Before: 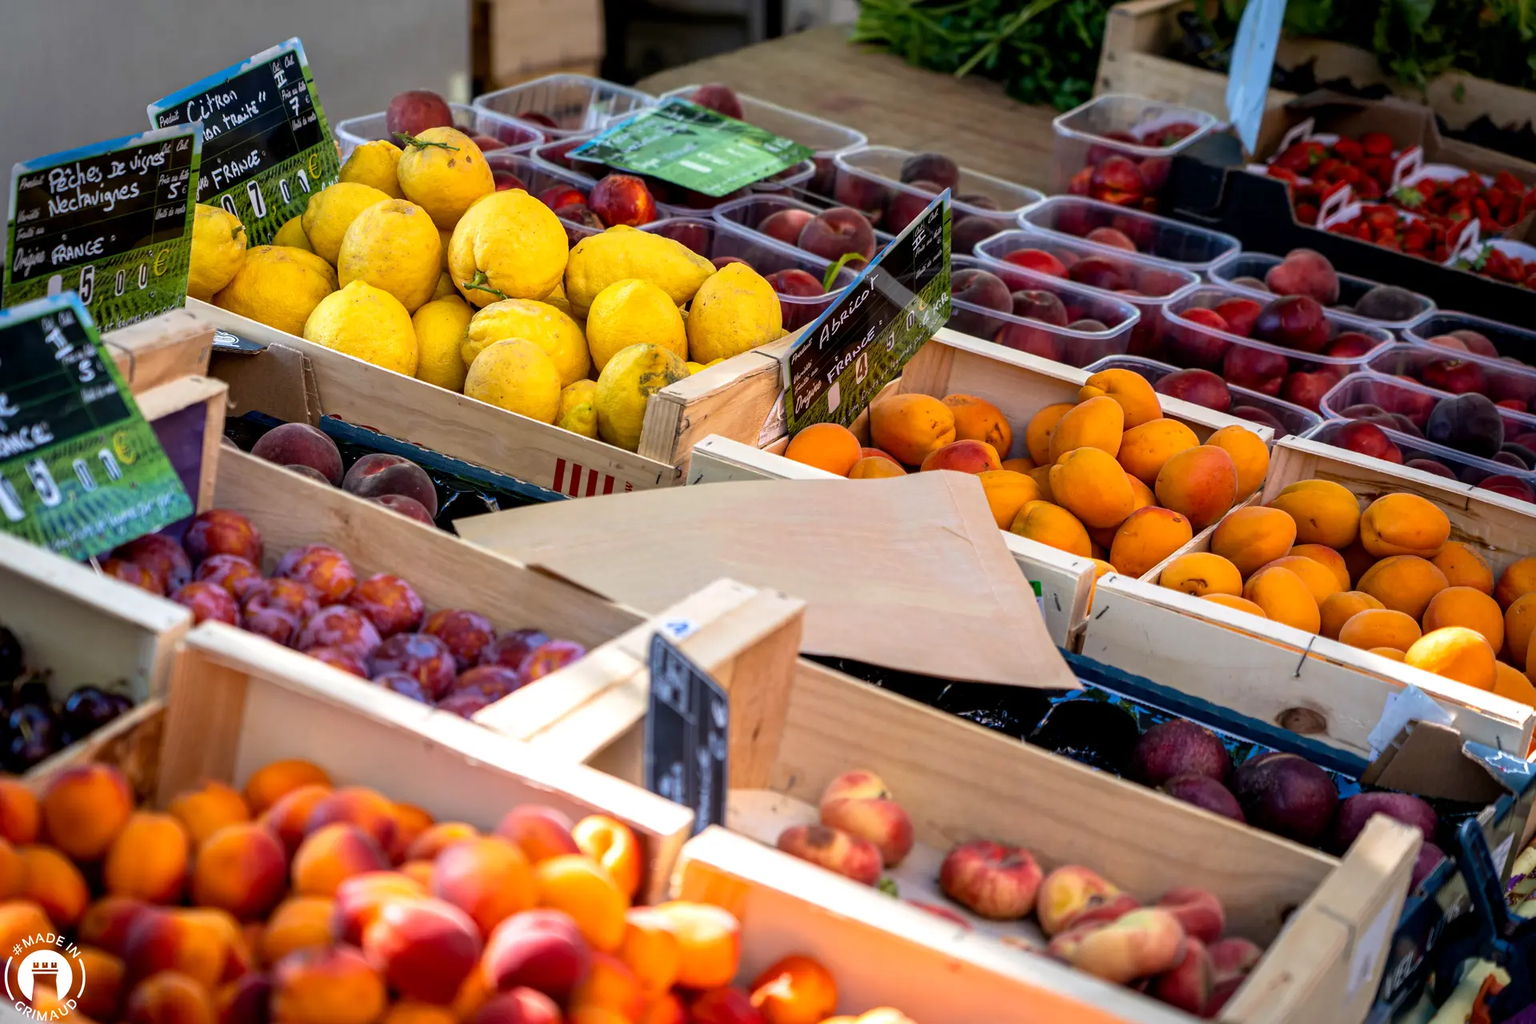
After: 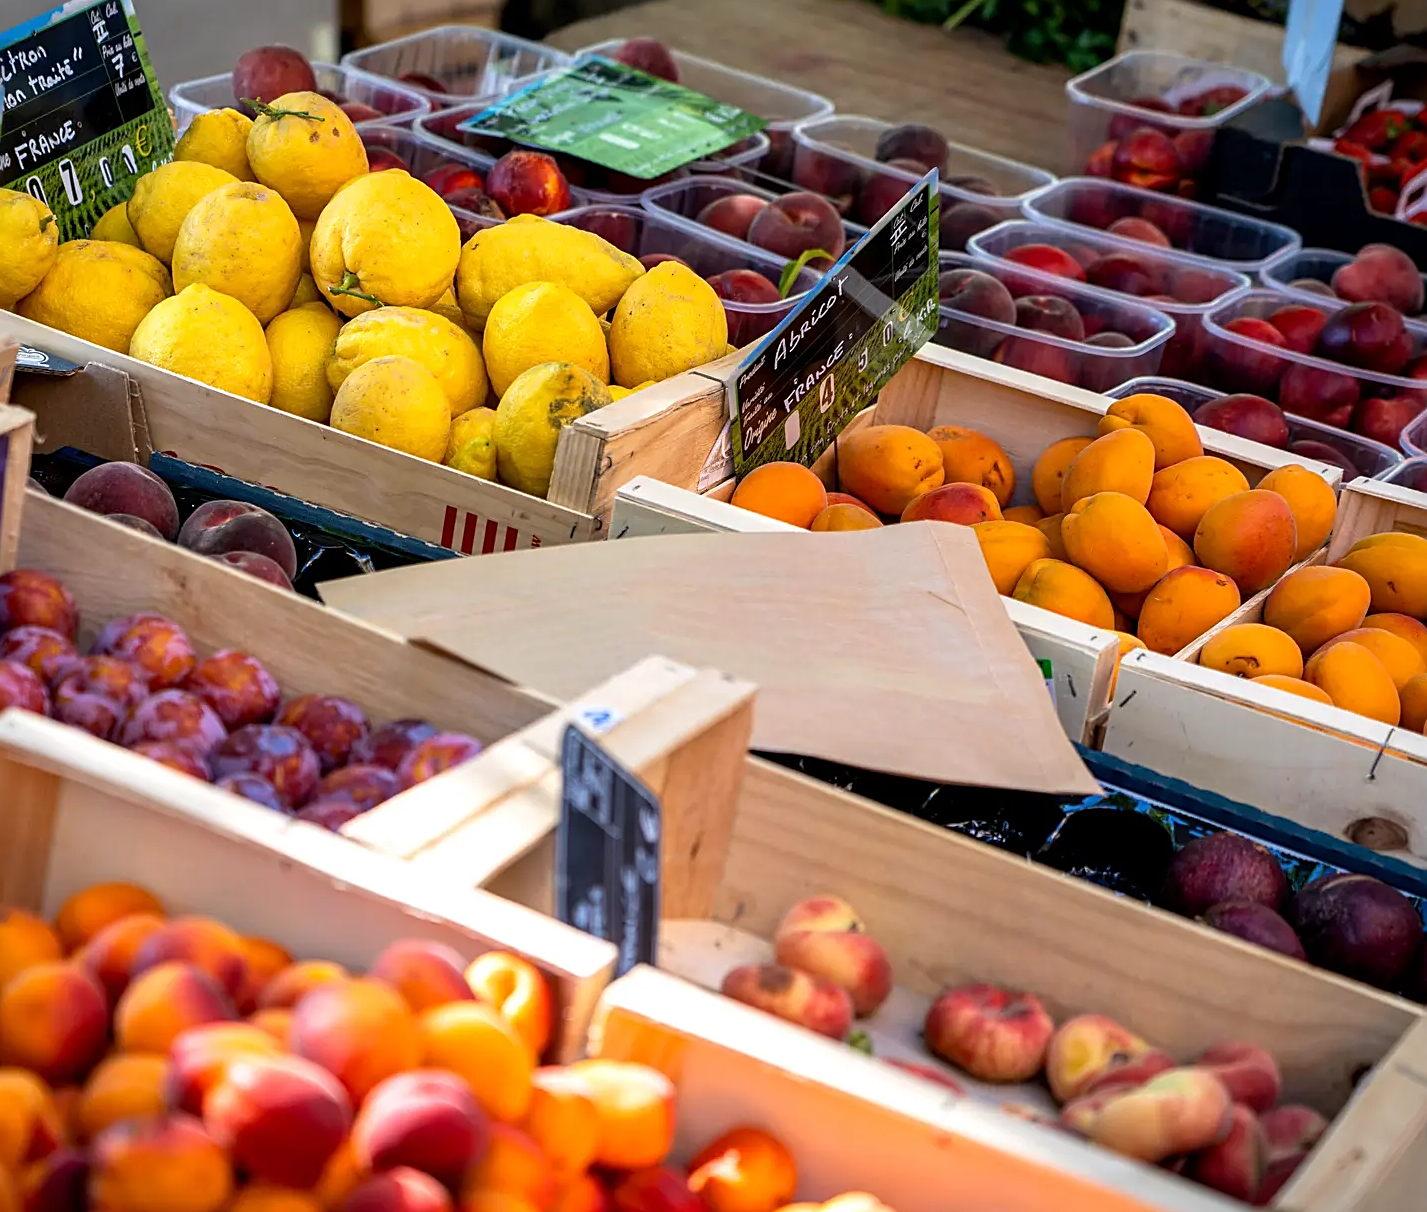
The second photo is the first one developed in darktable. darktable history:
crop and rotate: left 13.051%, top 5.234%, right 12.603%
sharpen: on, module defaults
